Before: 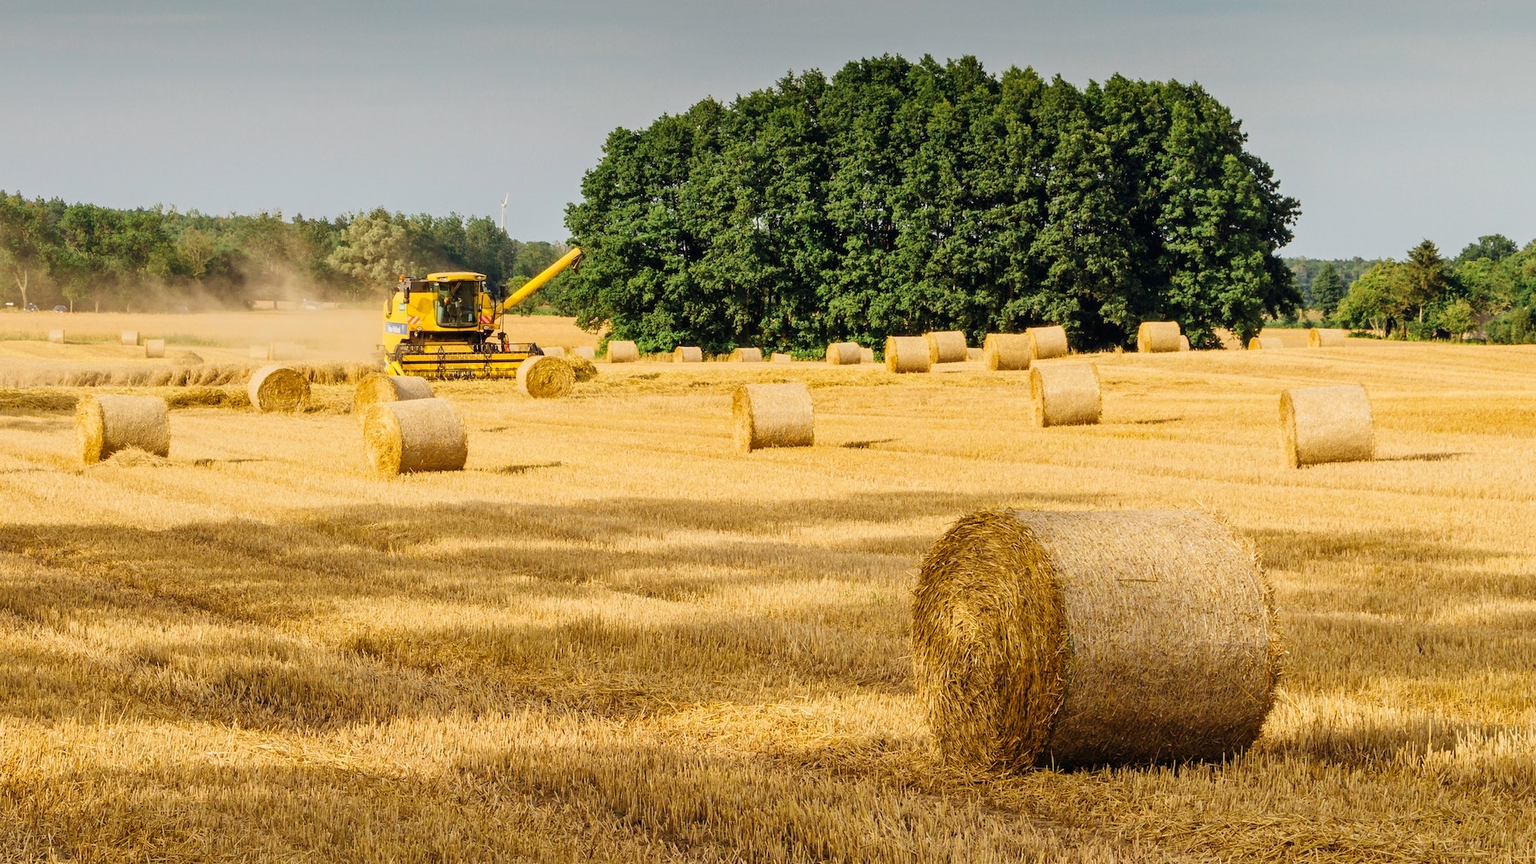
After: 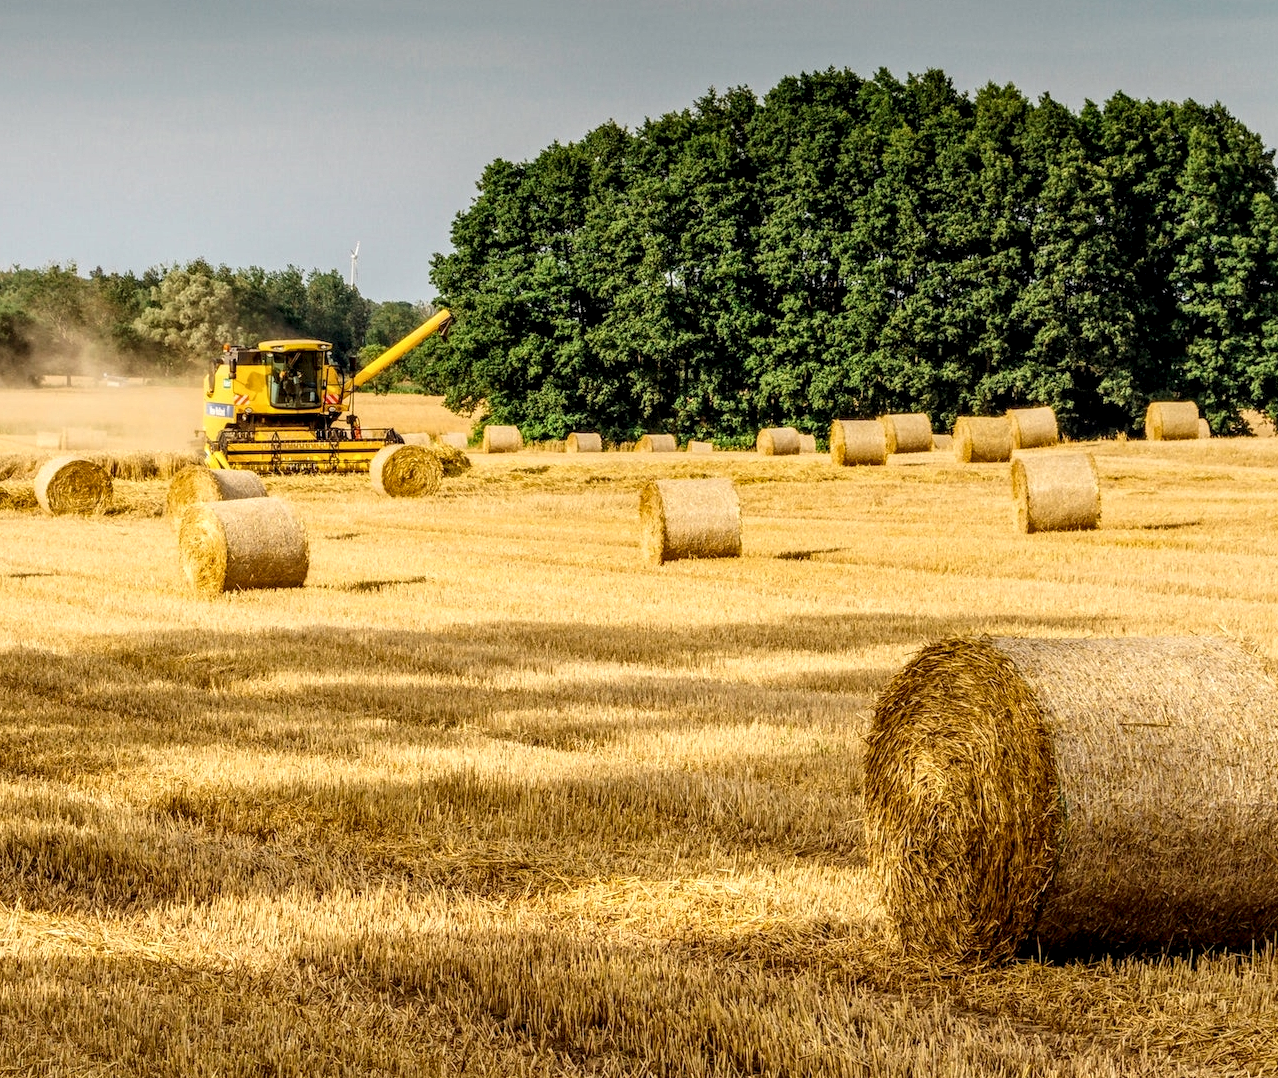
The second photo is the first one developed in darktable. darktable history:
local contrast: detail 160%
crop and rotate: left 14.385%, right 18.948%
